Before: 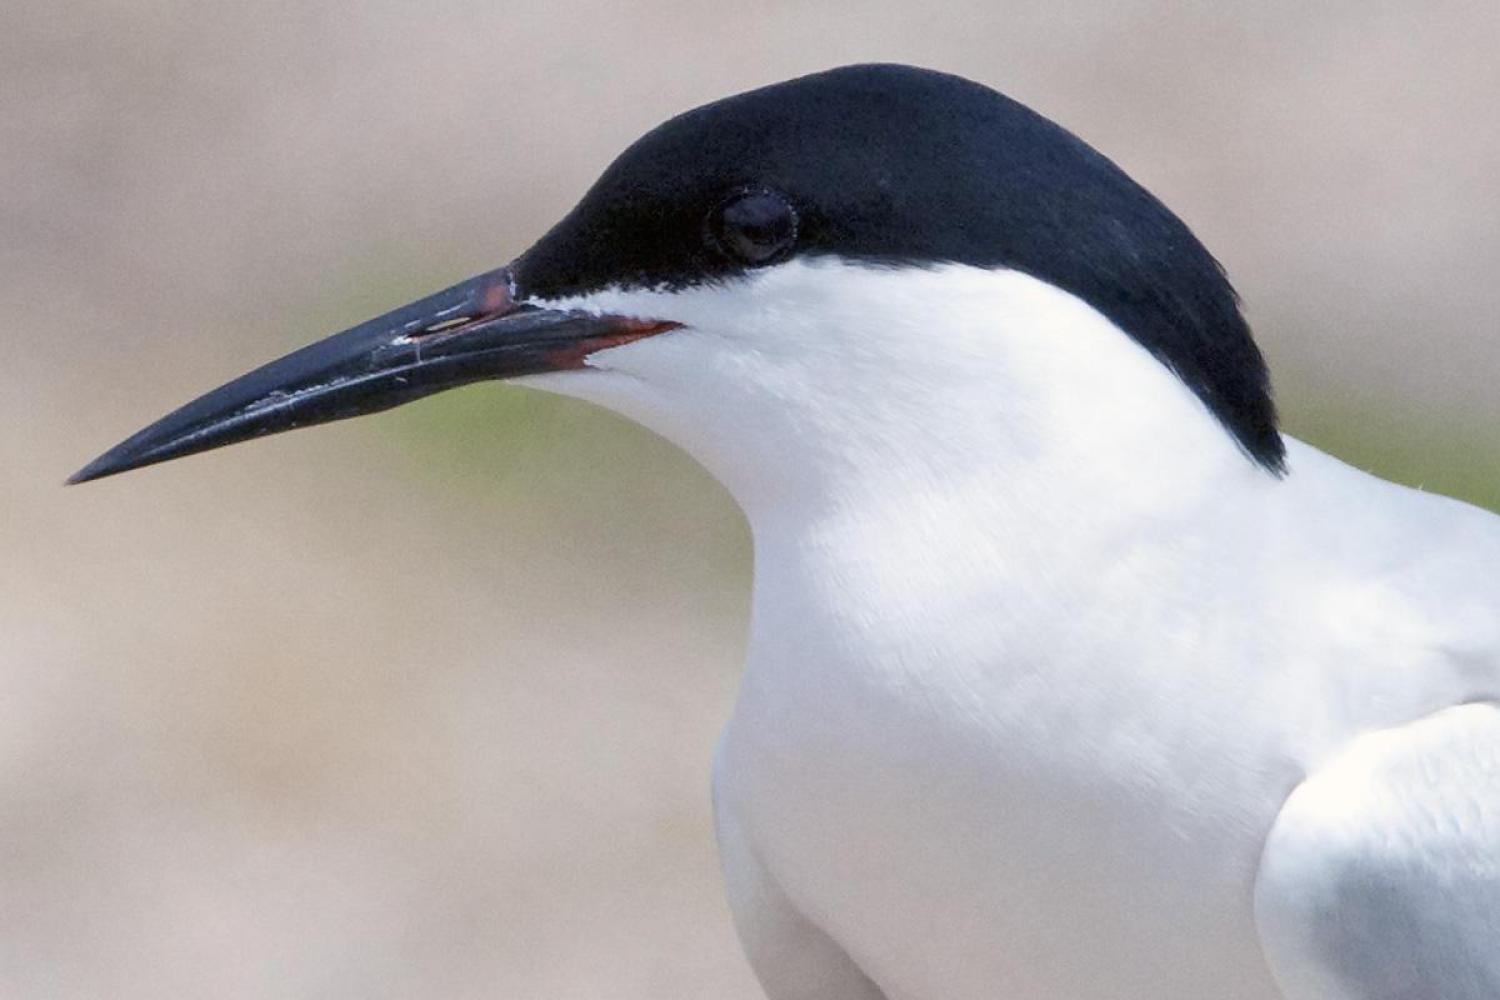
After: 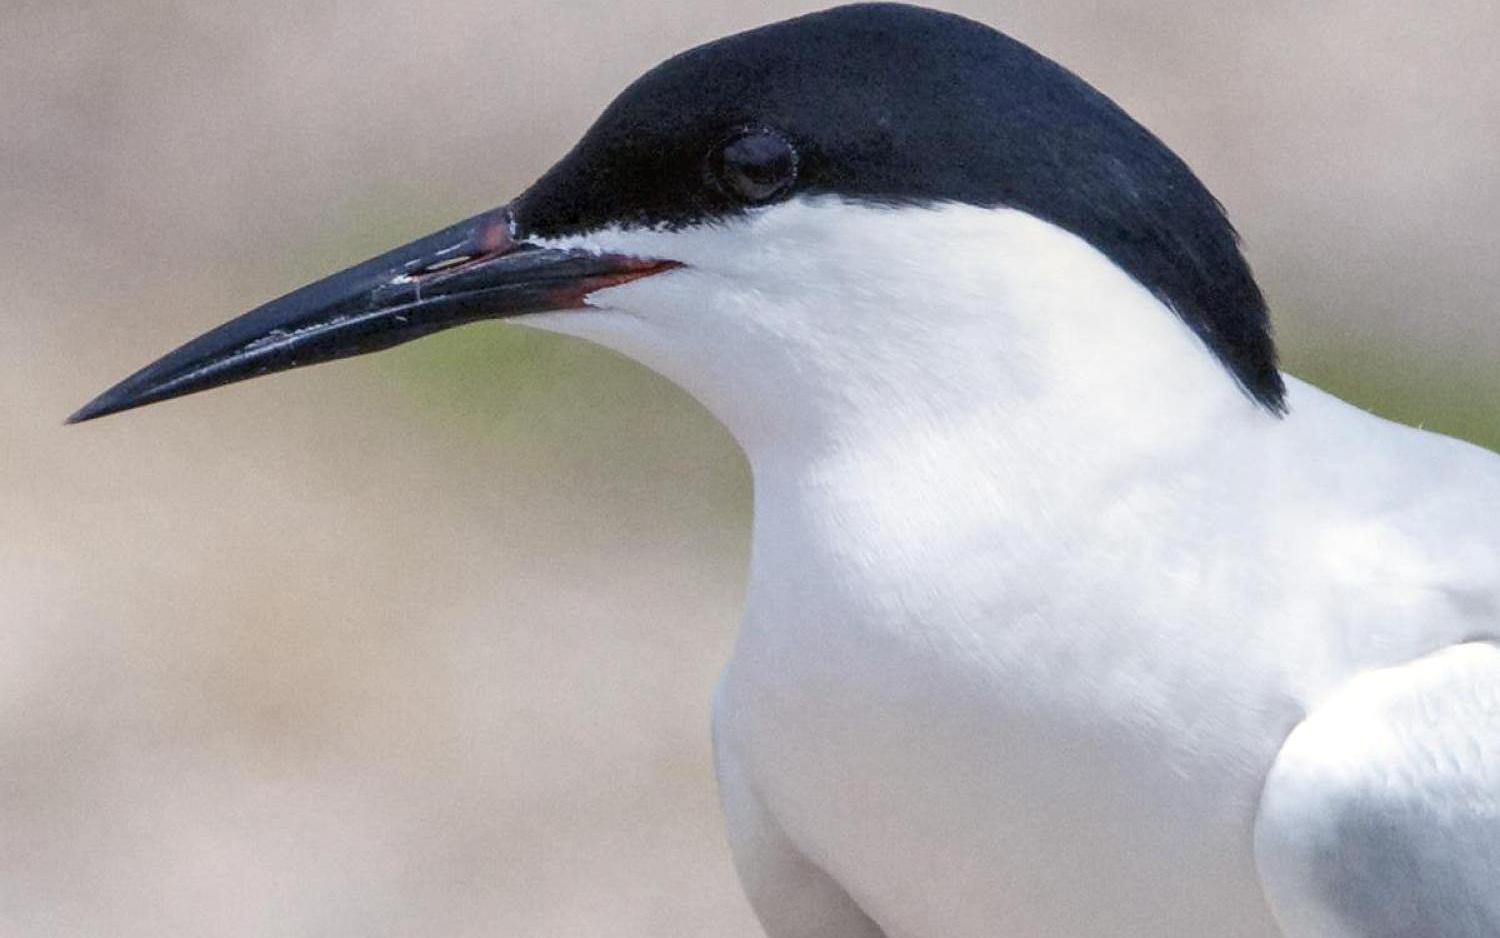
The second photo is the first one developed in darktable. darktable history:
local contrast: on, module defaults
crop and rotate: top 6.132%
